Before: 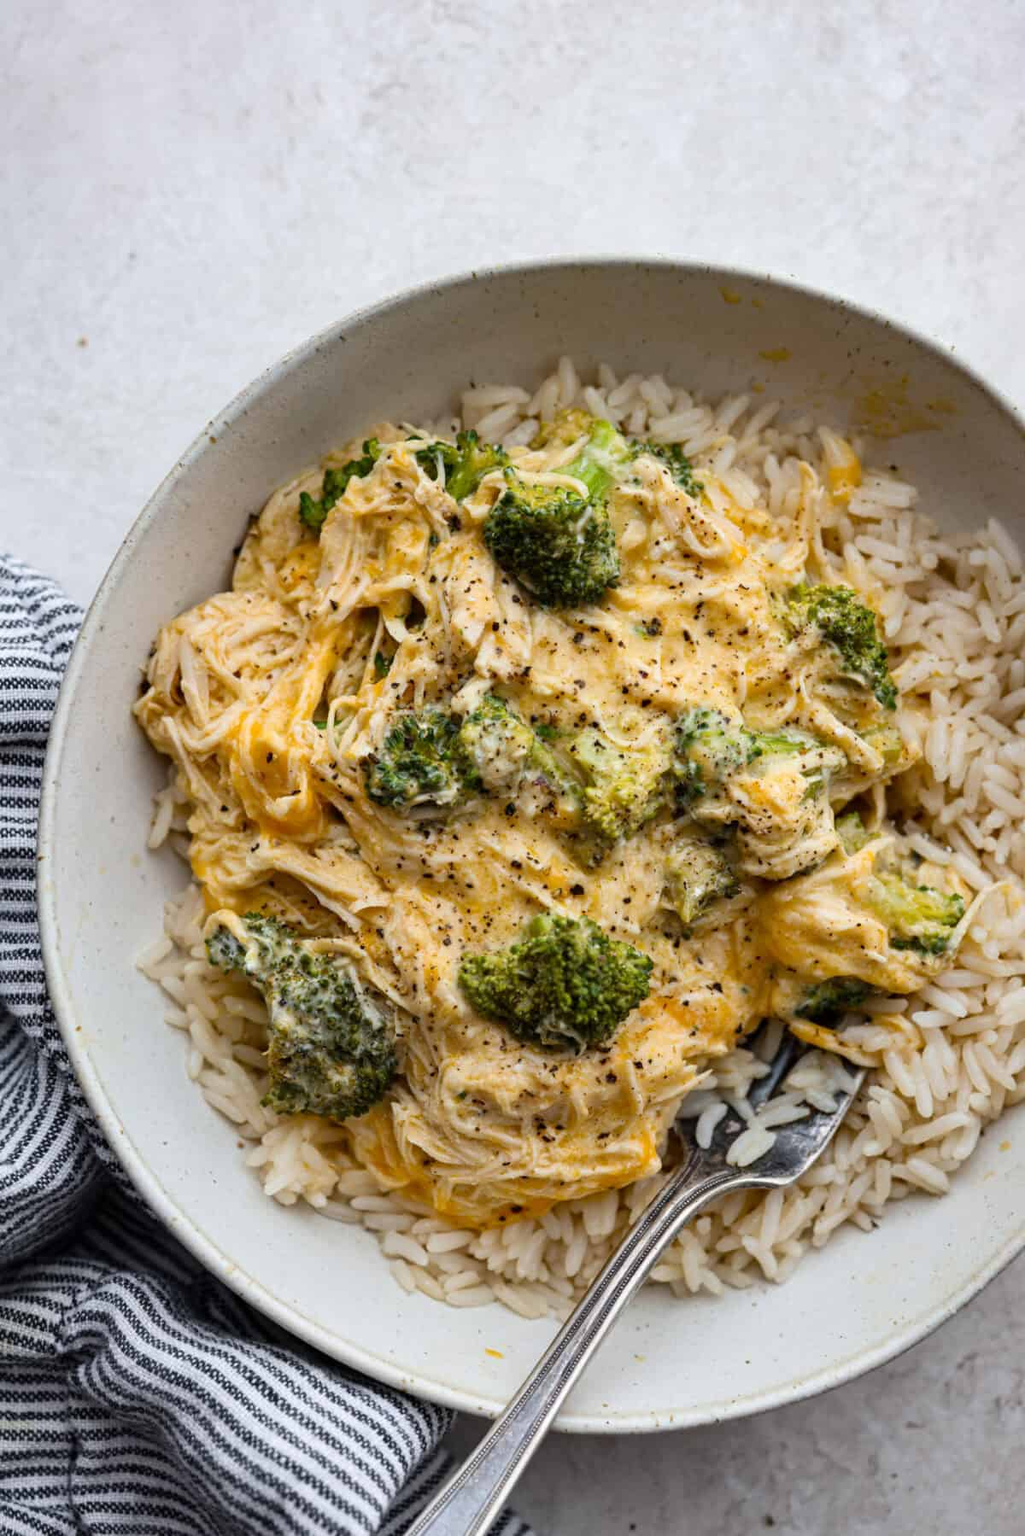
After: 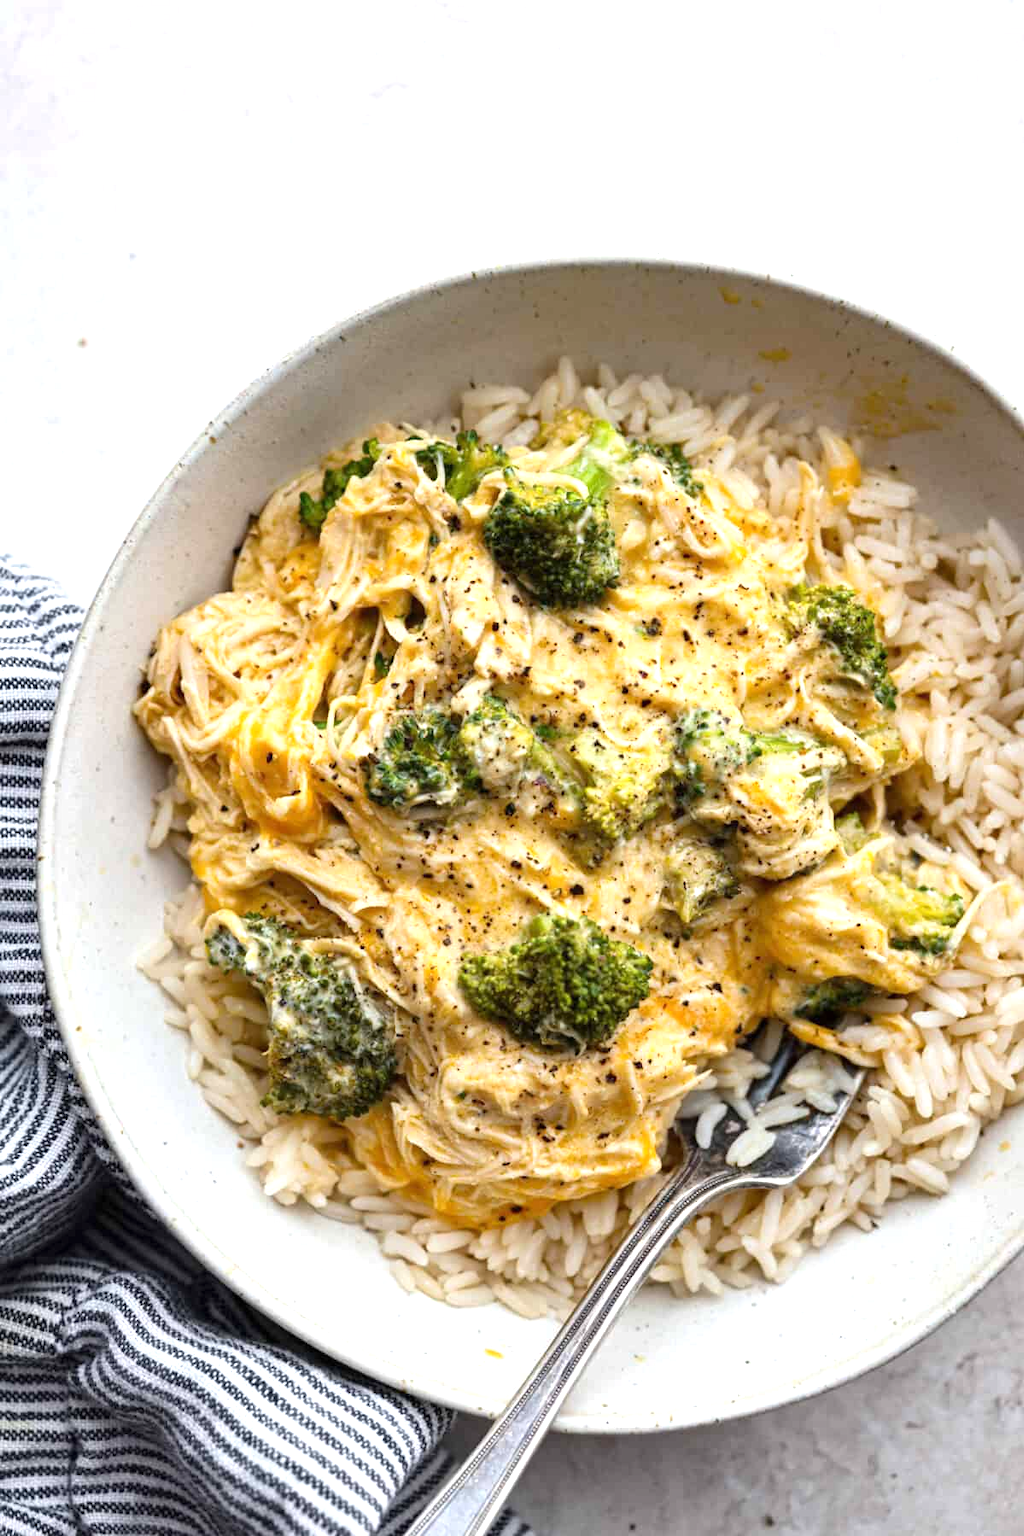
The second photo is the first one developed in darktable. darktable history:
exposure: black level correction 0, exposure 0.691 EV, compensate highlight preservation false
base curve: preserve colors none
